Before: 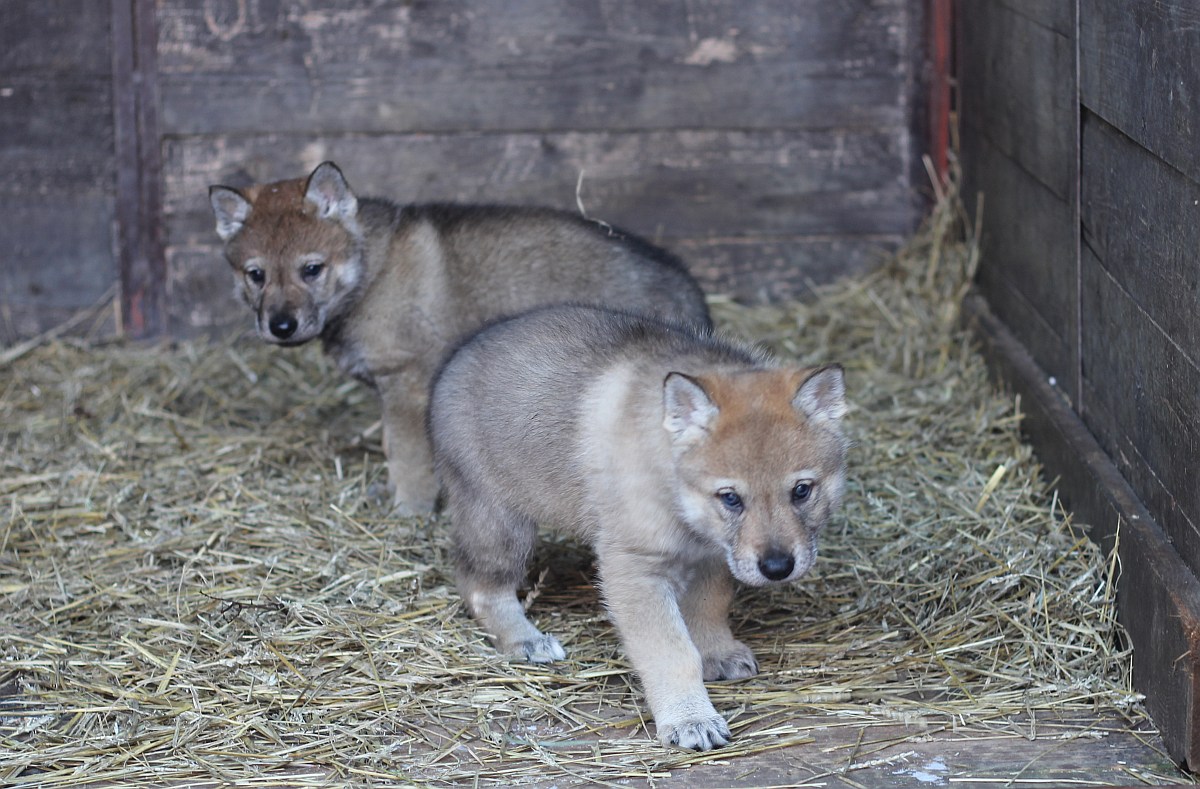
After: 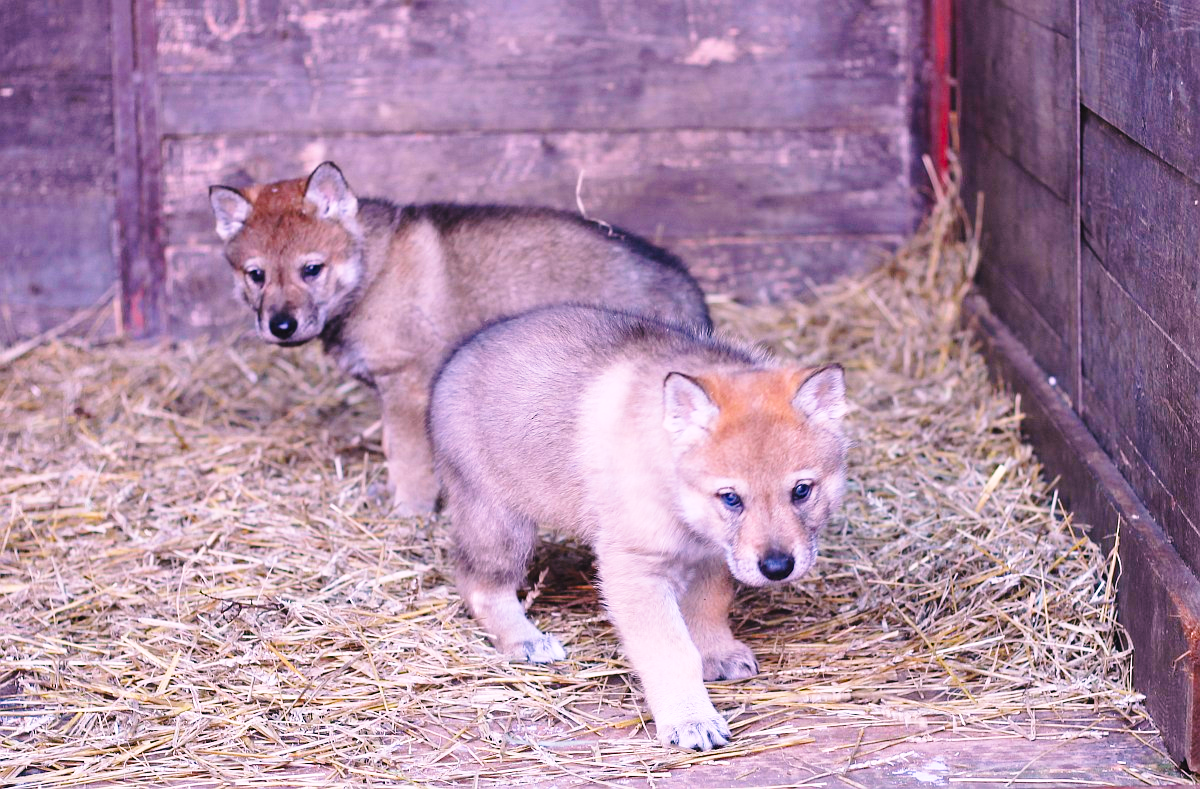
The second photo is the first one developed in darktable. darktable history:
base curve: curves: ch0 [(0, 0) (0.028, 0.03) (0.121, 0.232) (0.46, 0.748) (0.859, 0.968) (1, 1)], preserve colors none
white balance: red 1.188, blue 1.11
color balance rgb: linear chroma grading › global chroma 15%, perceptual saturation grading › global saturation 30%
